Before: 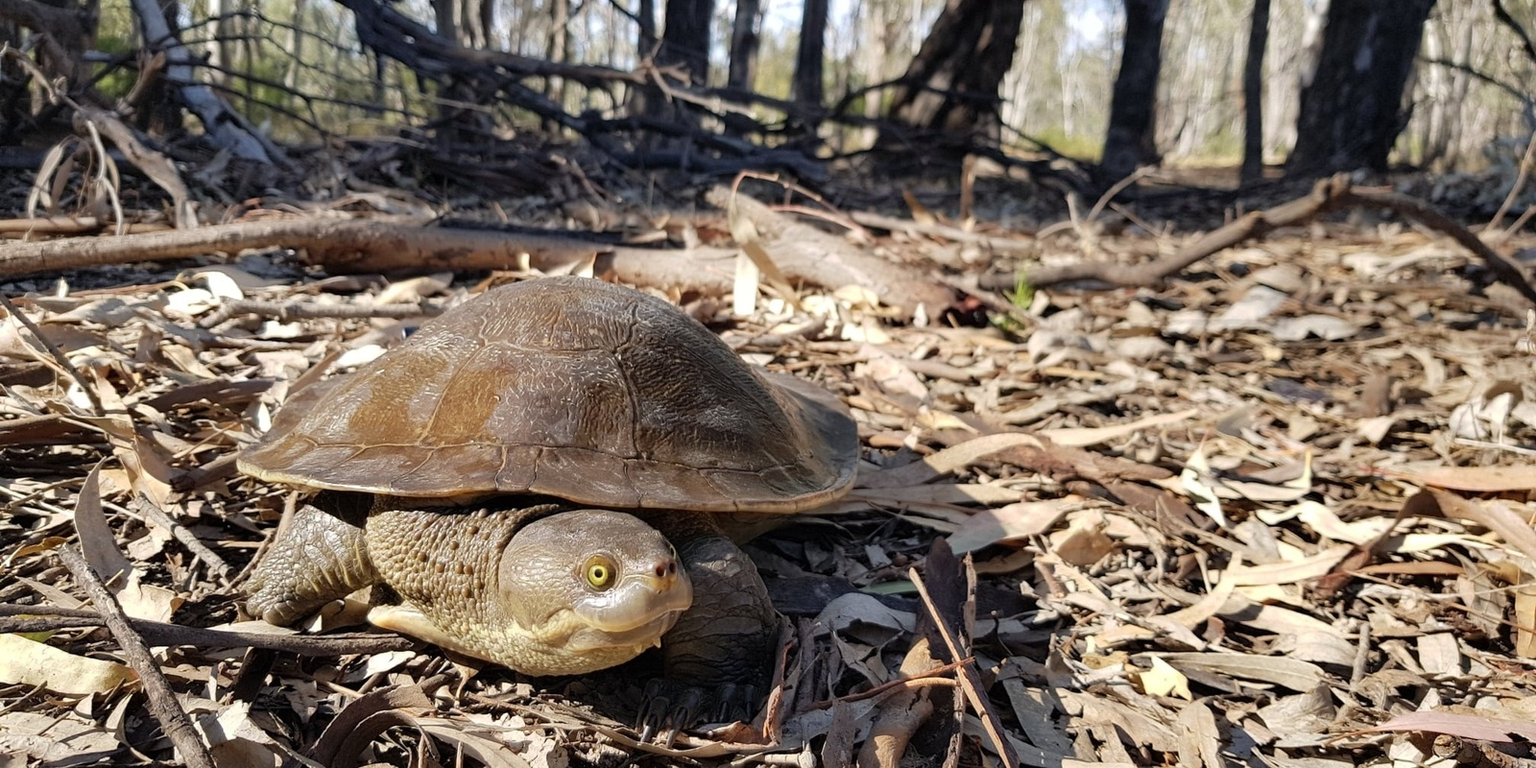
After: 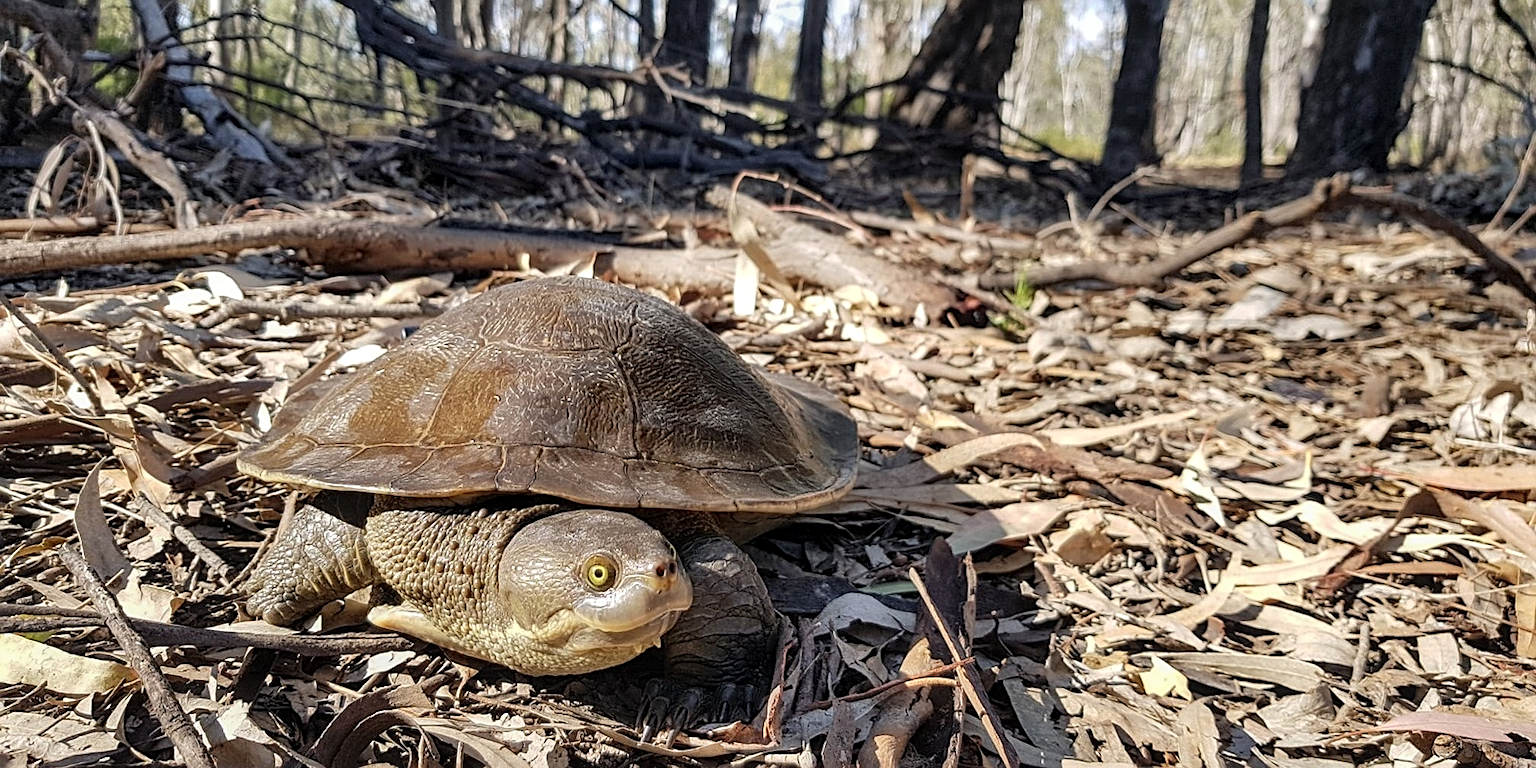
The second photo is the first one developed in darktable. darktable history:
local contrast: on, module defaults
sharpen: on, module defaults
shadows and highlights: highlights 70.7, soften with gaussian
